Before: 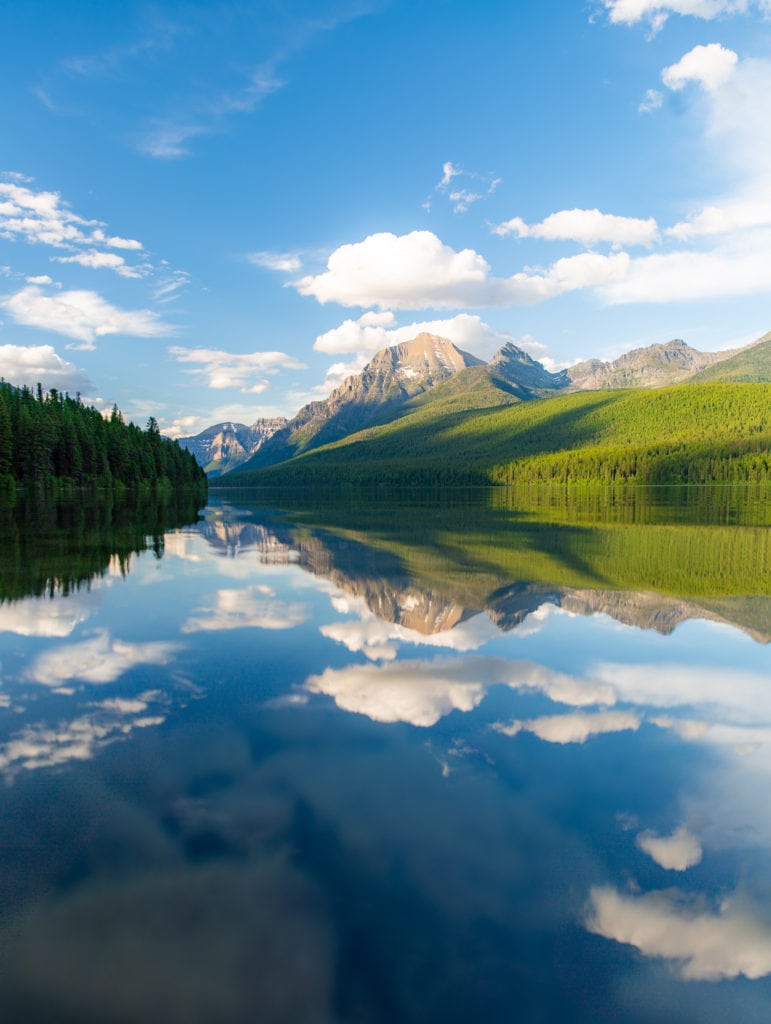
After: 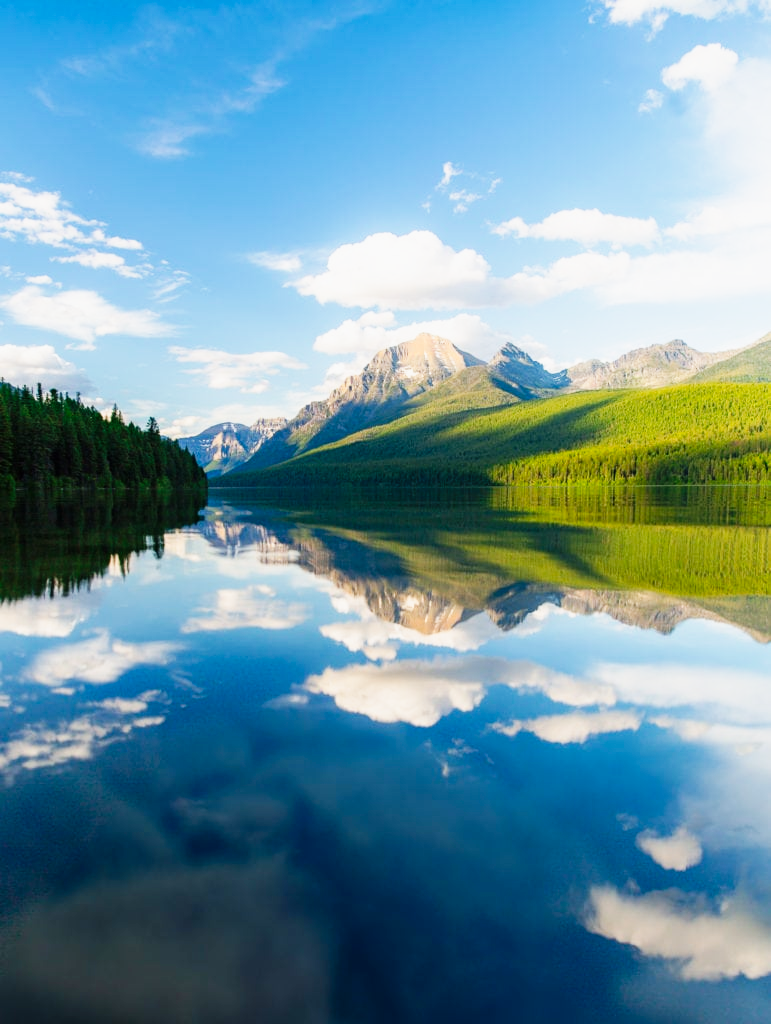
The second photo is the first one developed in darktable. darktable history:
tone curve: curves: ch0 [(0, 0.003) (0.044, 0.032) (0.12, 0.089) (0.19, 0.164) (0.269, 0.269) (0.473, 0.533) (0.595, 0.695) (0.718, 0.823) (0.855, 0.931) (1, 0.982)]; ch1 [(0, 0) (0.243, 0.245) (0.427, 0.387) (0.493, 0.481) (0.501, 0.5) (0.521, 0.528) (0.554, 0.586) (0.607, 0.655) (0.671, 0.735) (0.796, 0.85) (1, 1)]; ch2 [(0, 0) (0.249, 0.216) (0.357, 0.317) (0.448, 0.432) (0.478, 0.492) (0.498, 0.499) (0.517, 0.519) (0.537, 0.57) (0.569, 0.623) (0.61, 0.663) (0.706, 0.75) (0.808, 0.809) (0.991, 0.968)], preserve colors none
